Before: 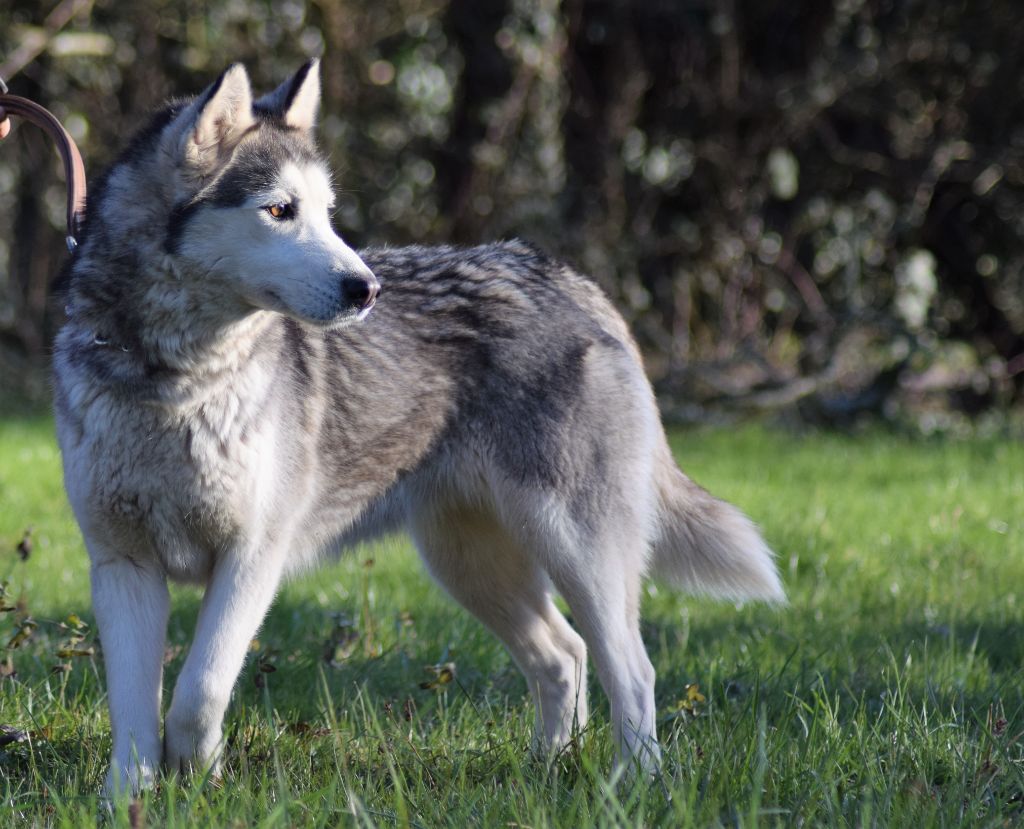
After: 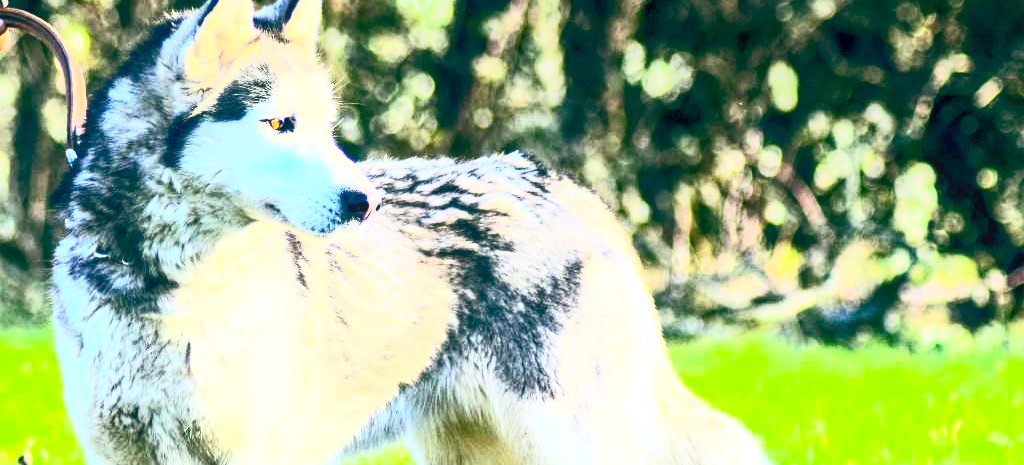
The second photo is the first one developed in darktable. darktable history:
color balance: lift [1.005, 0.99, 1.007, 1.01], gamma [1, 1.034, 1.032, 0.966], gain [0.873, 1.055, 1.067, 0.933]
crop and rotate: top 10.605%, bottom 33.274%
exposure: black level correction 0.005, exposure 2.084 EV, compensate highlight preservation false
local contrast: detail 115%
contrast brightness saturation: contrast 0.83, brightness 0.59, saturation 0.59
